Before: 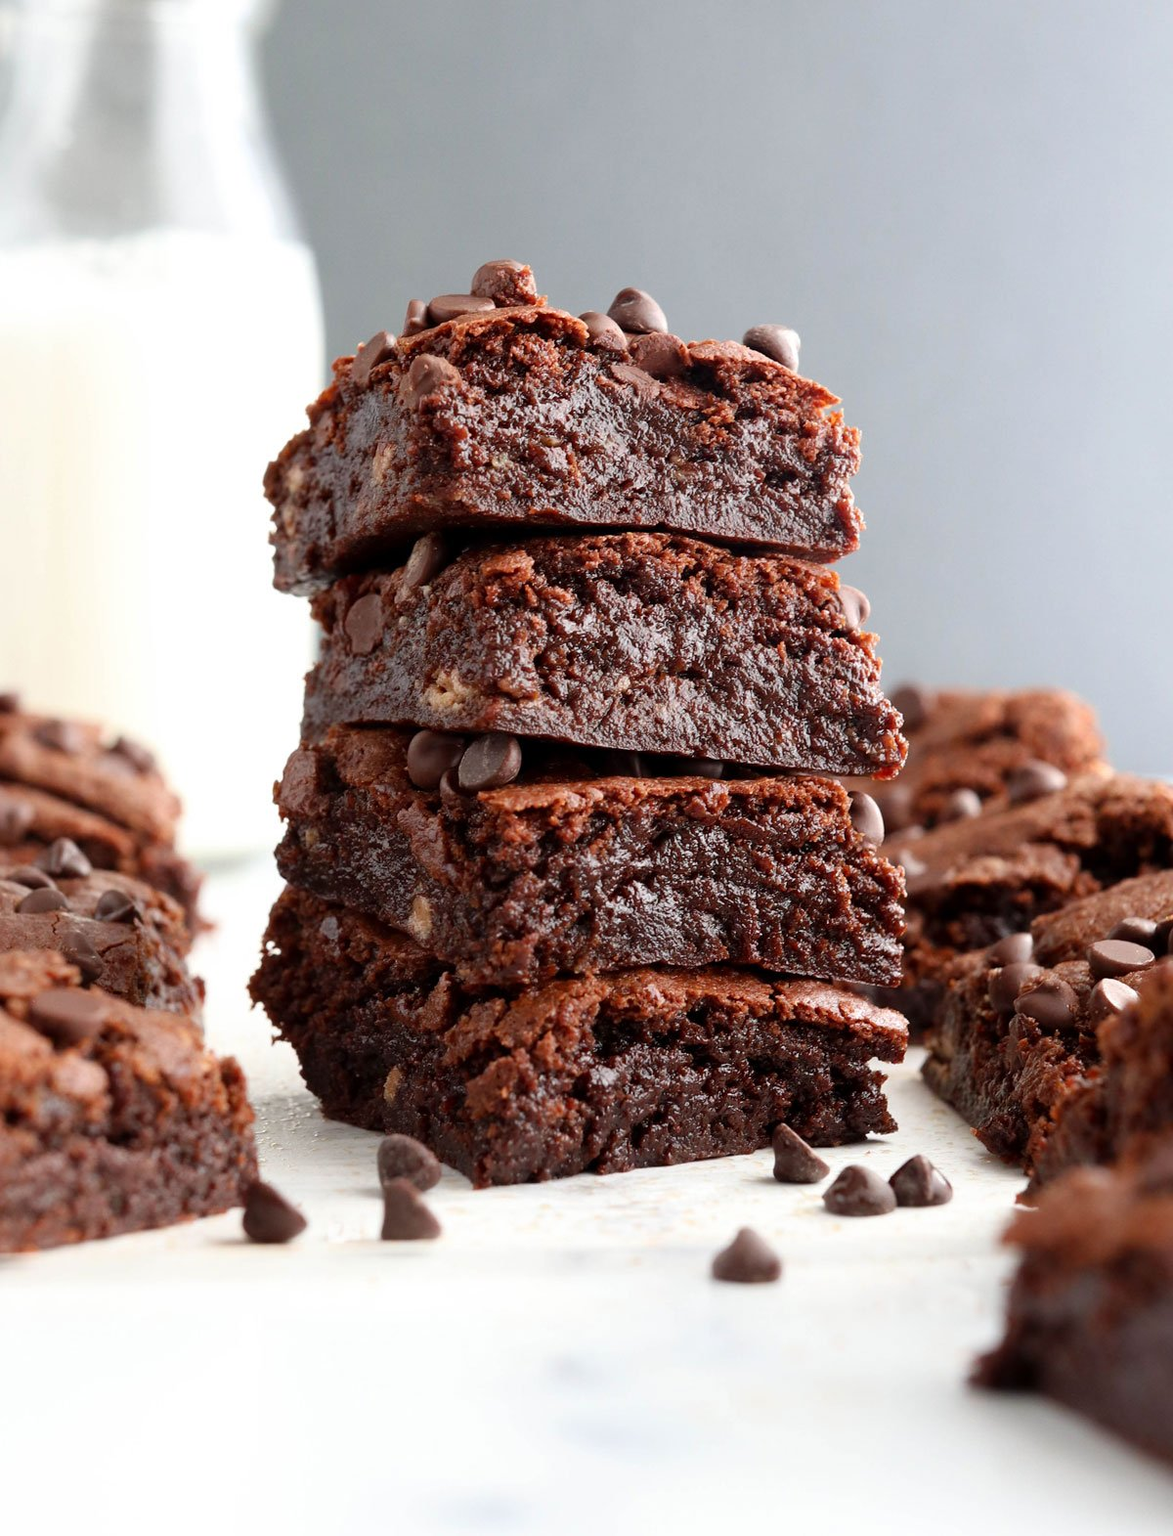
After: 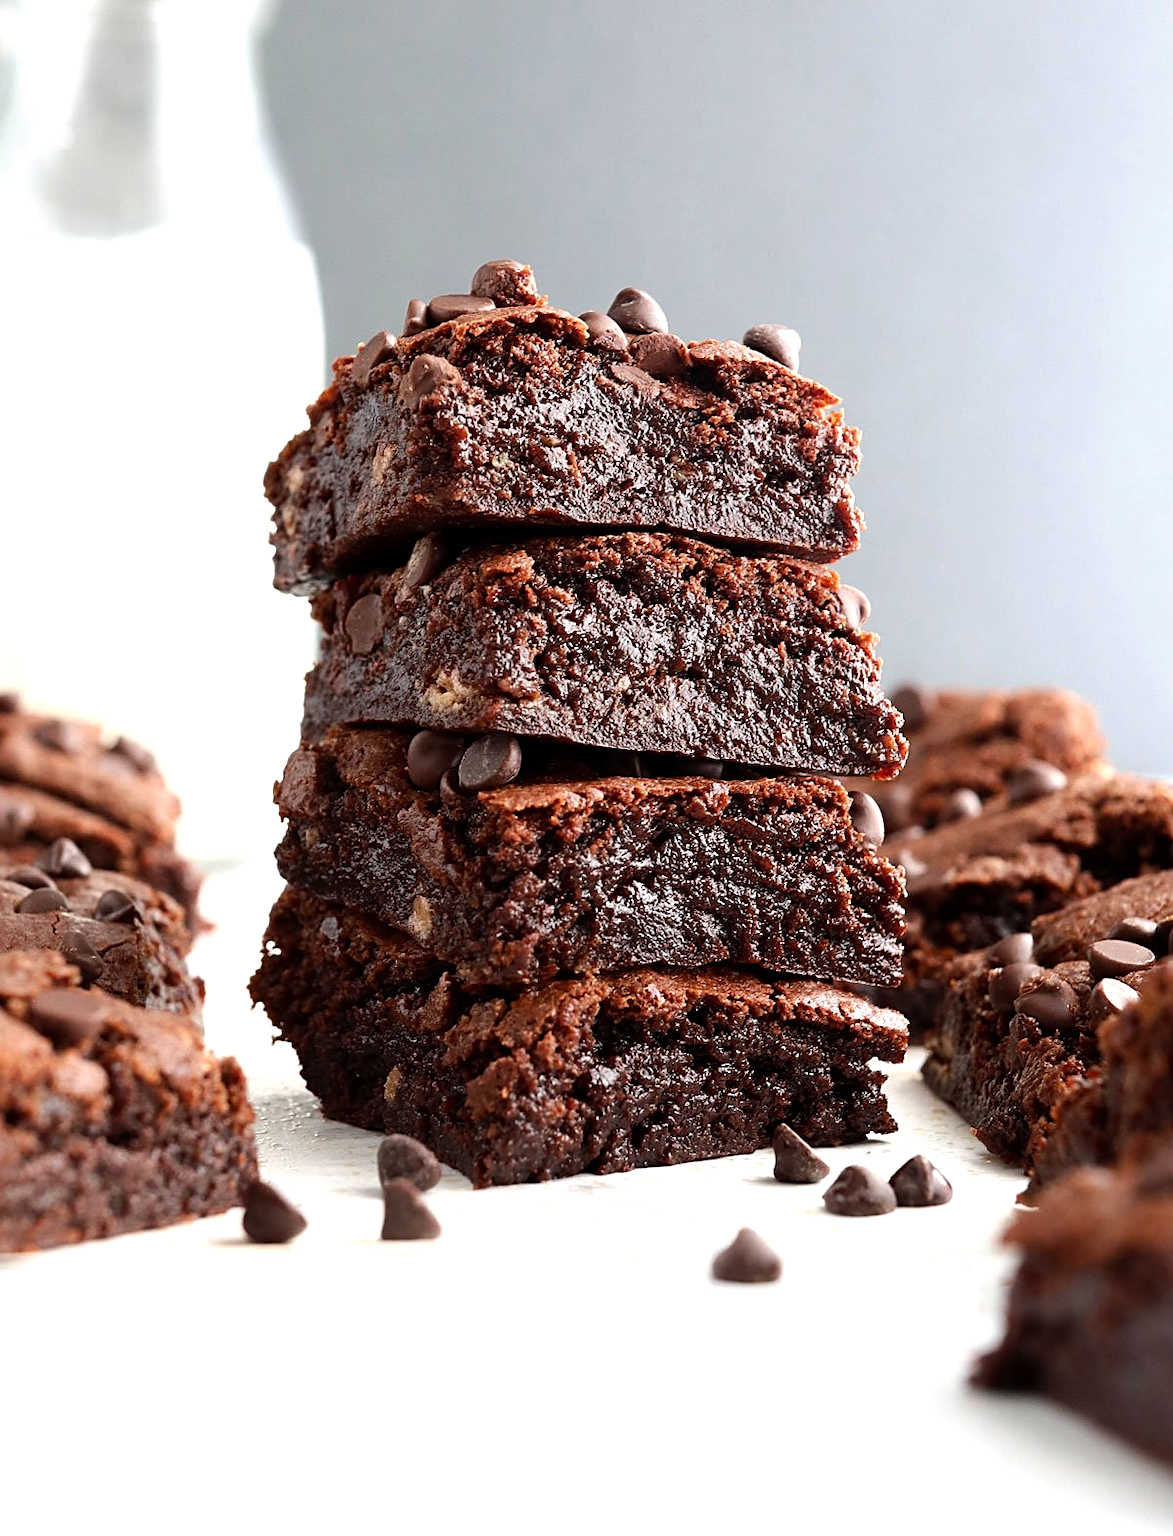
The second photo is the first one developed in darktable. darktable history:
sharpen: on, module defaults
tone equalizer: -8 EV -0.444 EV, -7 EV -0.423 EV, -6 EV -0.318 EV, -5 EV -0.246 EV, -3 EV 0.215 EV, -2 EV 0.318 EV, -1 EV 0.412 EV, +0 EV 0.404 EV, edges refinement/feathering 500, mask exposure compensation -1.57 EV, preserve details no
